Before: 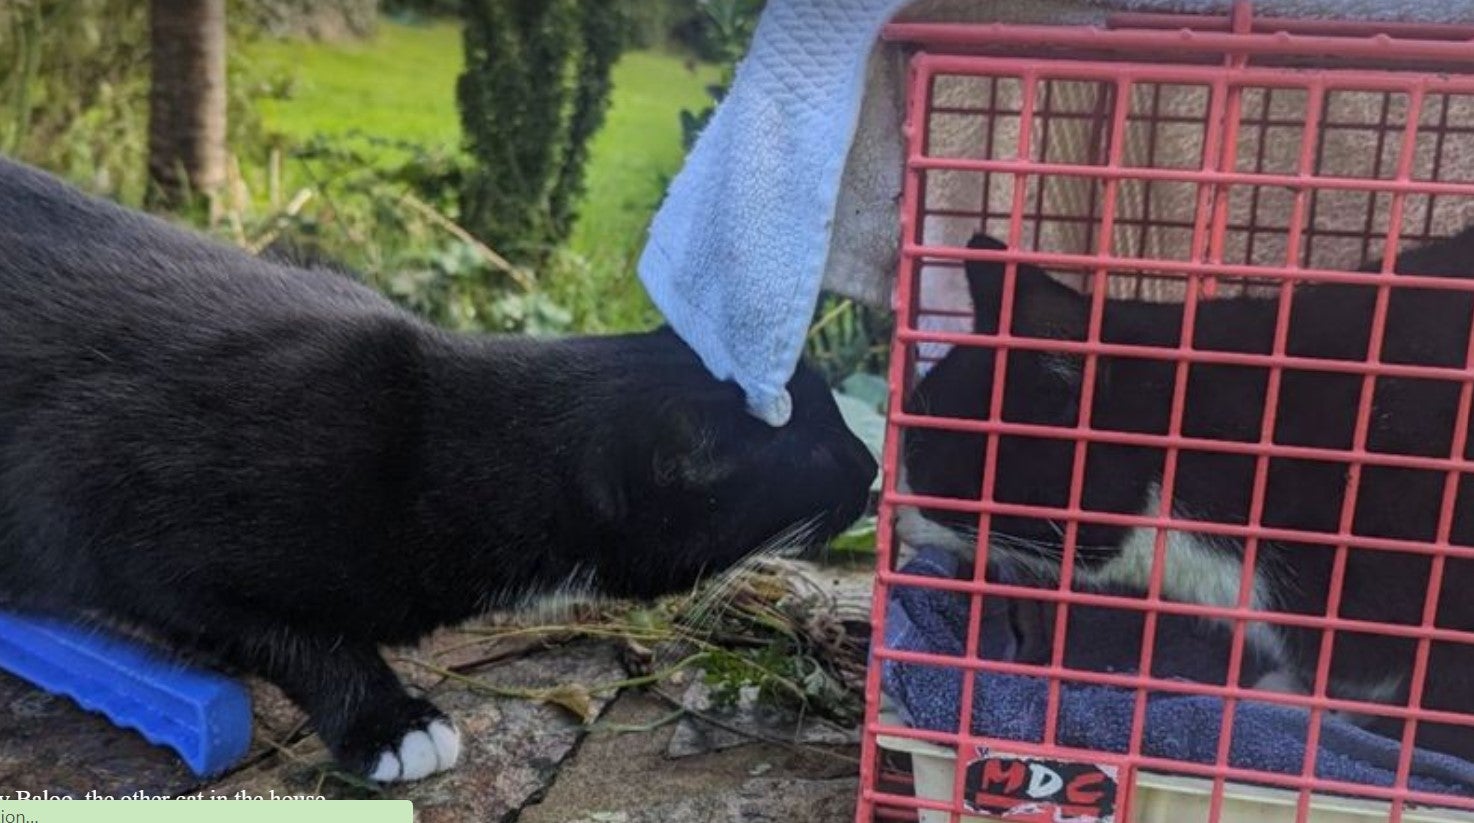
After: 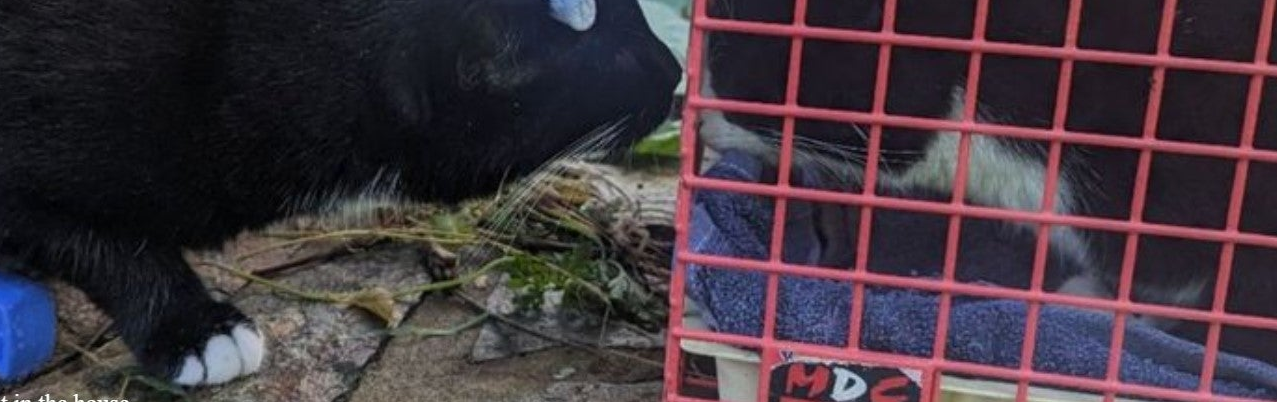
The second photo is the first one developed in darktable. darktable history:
crop and rotate: left 13.306%, top 48.129%, bottom 2.928%
tone equalizer: -7 EV 0.13 EV, smoothing diameter 25%, edges refinement/feathering 10, preserve details guided filter
